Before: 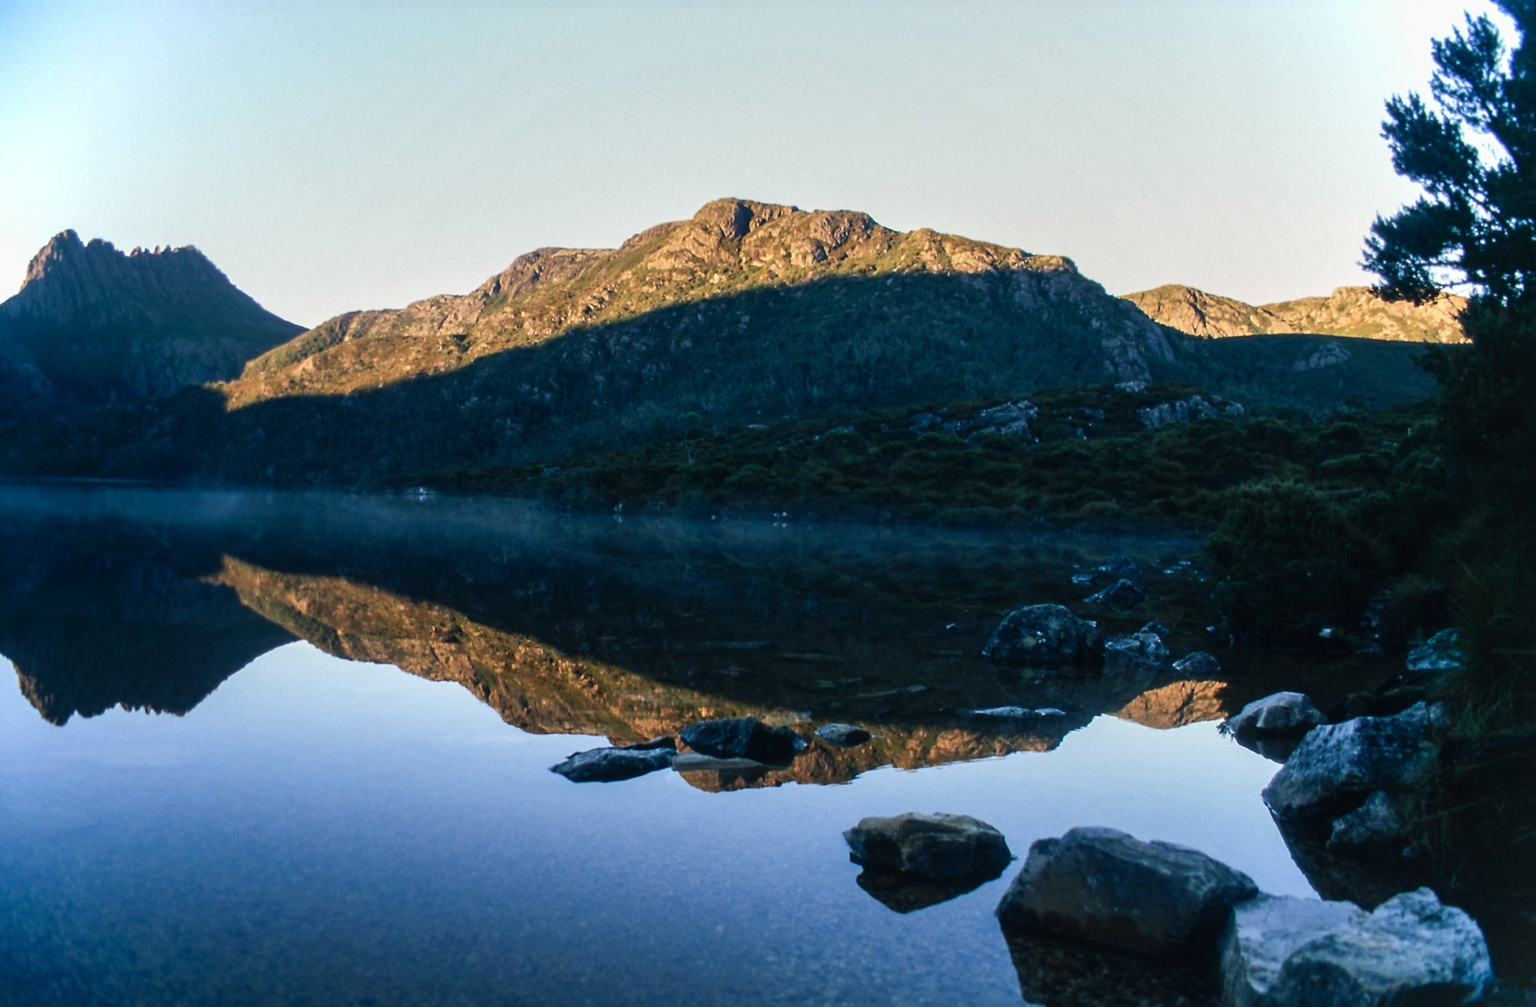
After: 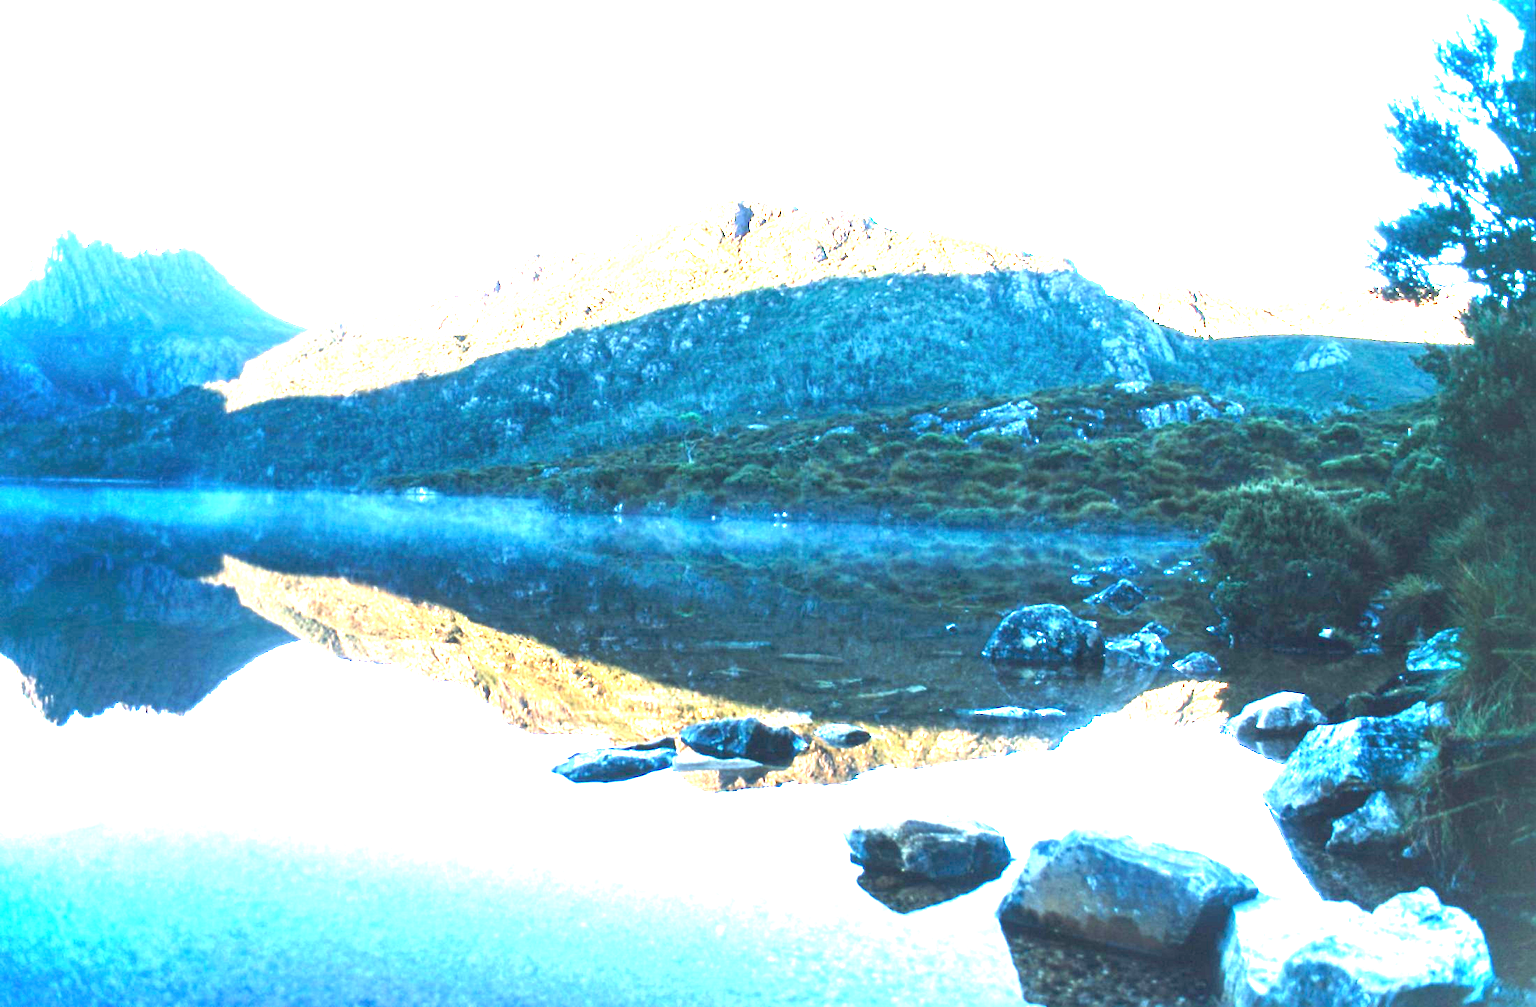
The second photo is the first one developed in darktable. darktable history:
exposure: black level correction 0, exposure 3.91 EV, compensate highlight preservation false
